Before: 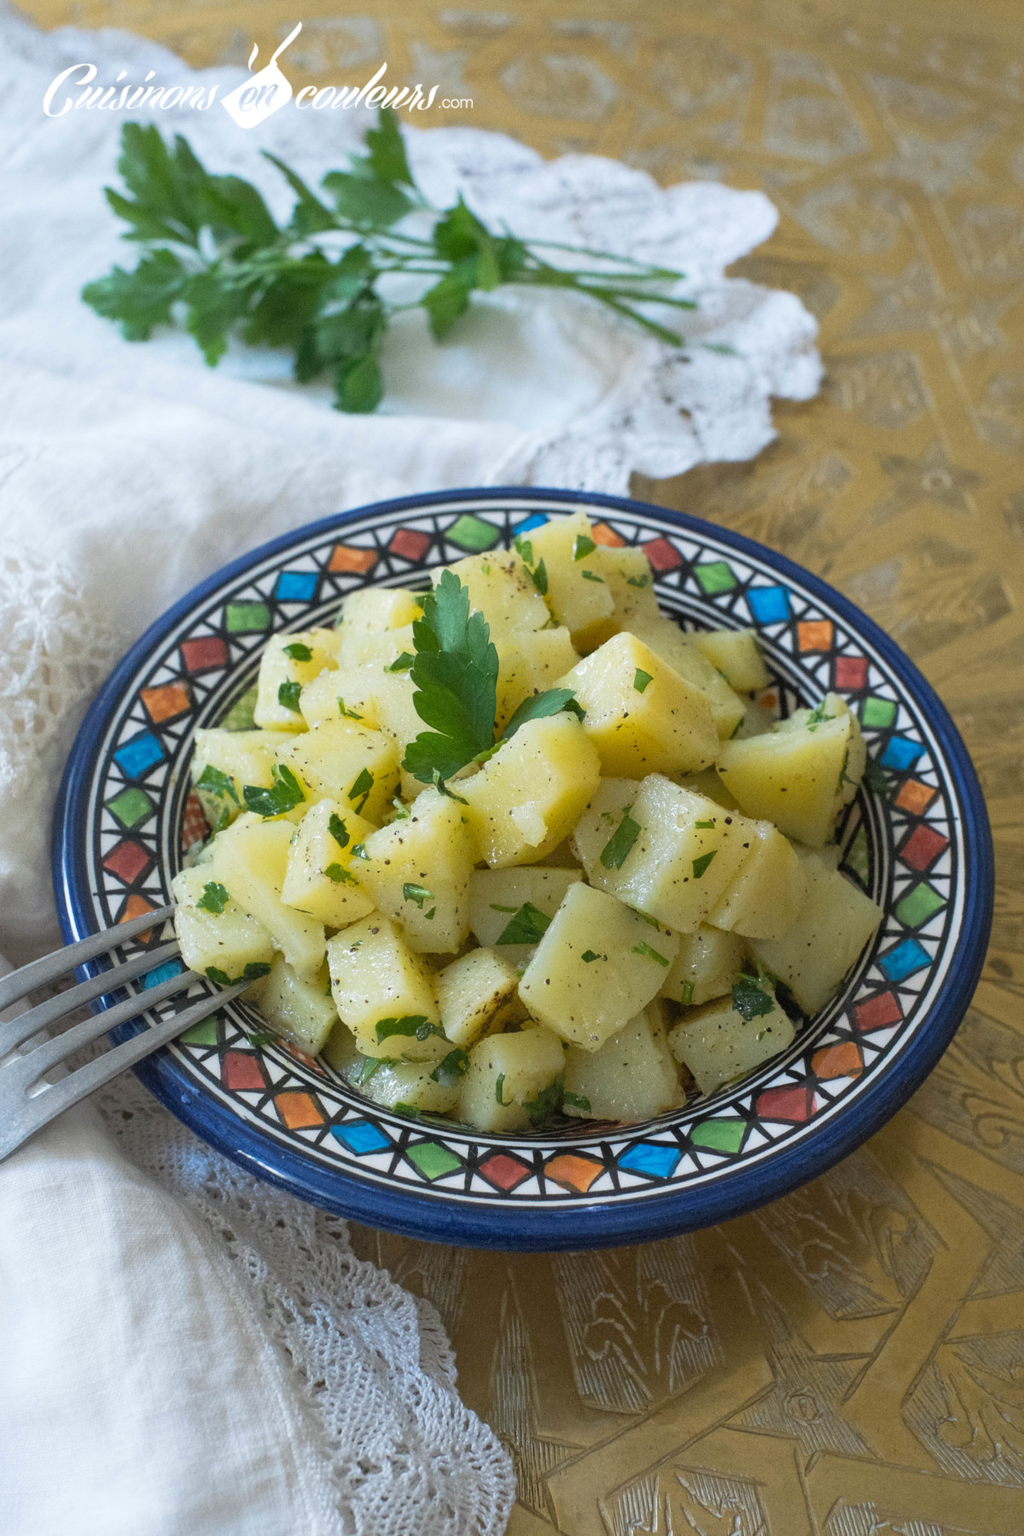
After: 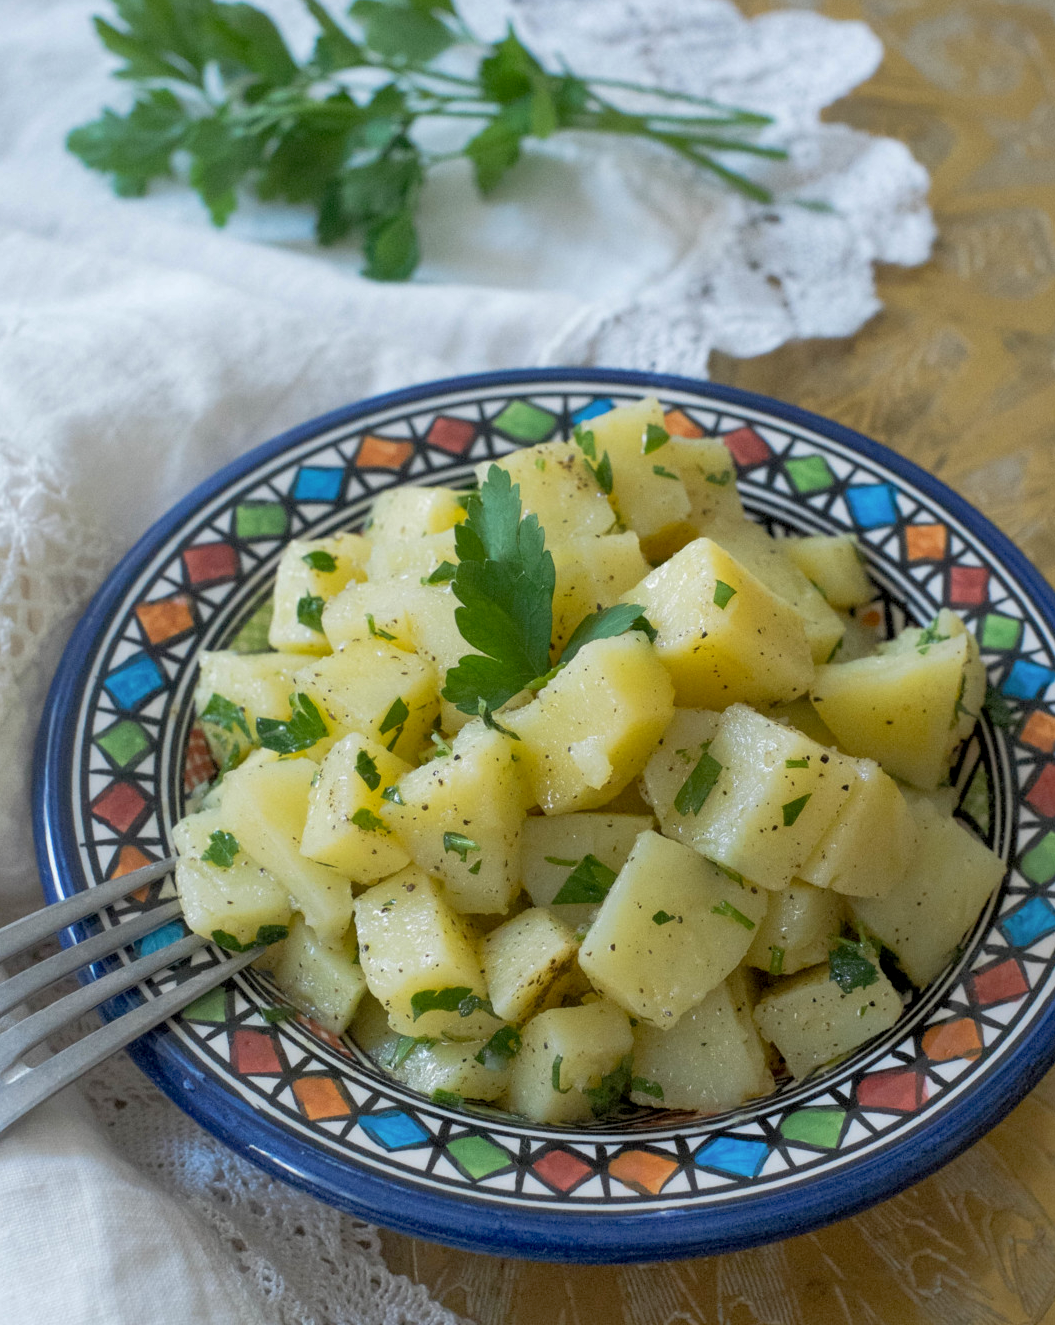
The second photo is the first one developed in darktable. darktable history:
crop and rotate: left 2.425%, top 11.305%, right 9.6%, bottom 15.08%
exposure: black level correction 0.007, compensate highlight preservation false
color zones: curves: ch0 [(0, 0.613) (0.01, 0.613) (0.245, 0.448) (0.498, 0.529) (0.642, 0.665) (0.879, 0.777) (0.99, 0.613)]; ch1 [(0, 0) (0.143, 0) (0.286, 0) (0.429, 0) (0.571, 0) (0.714, 0) (0.857, 0)], mix -93.41%
shadows and highlights: on, module defaults
